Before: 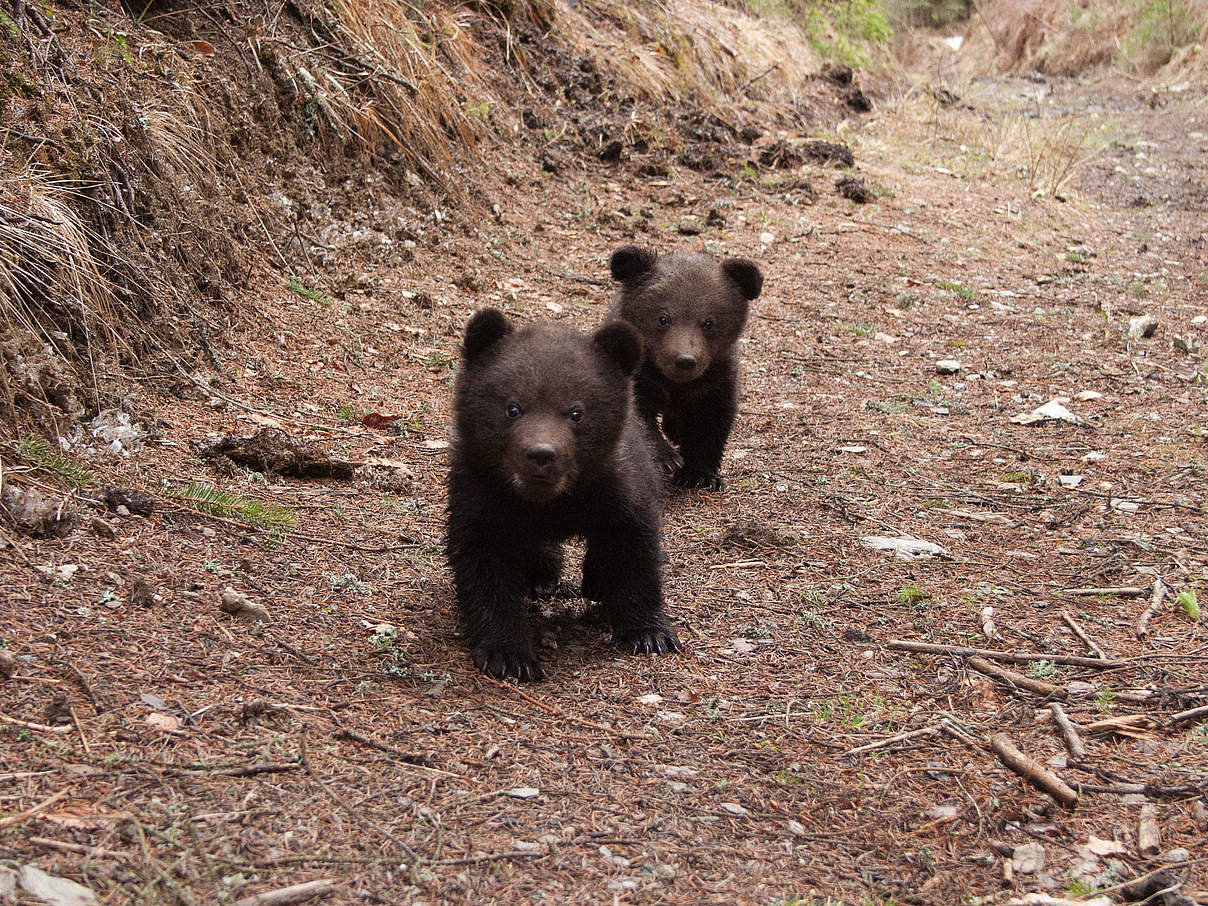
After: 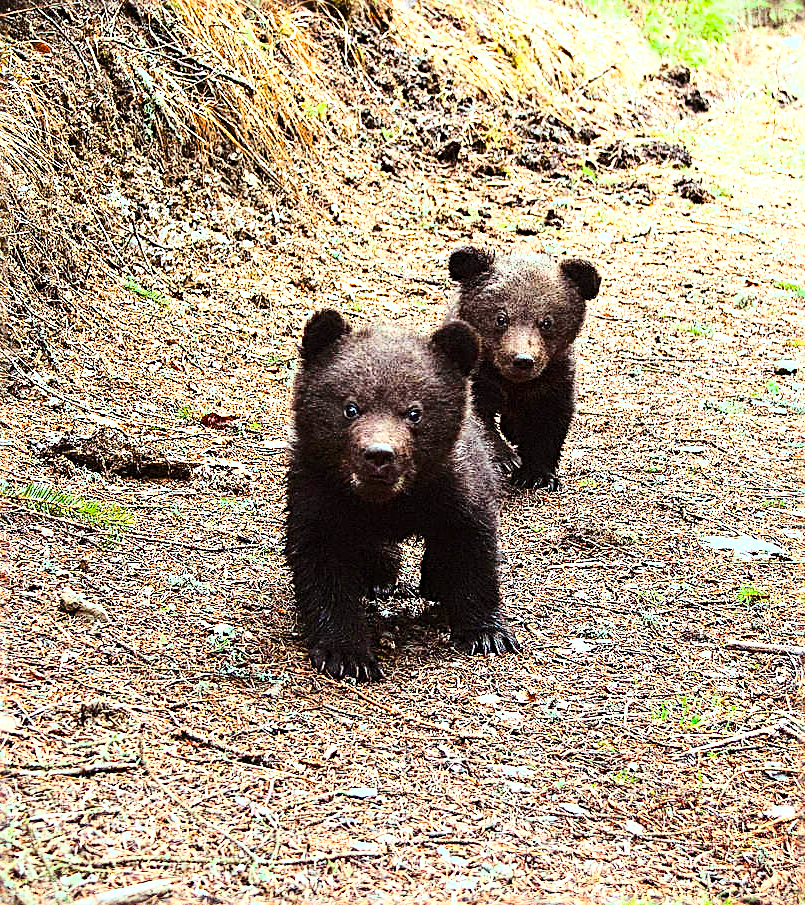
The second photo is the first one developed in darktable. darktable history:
exposure: black level correction 0, exposure 0.699 EV, compensate highlight preservation false
tone equalizer: -8 EV -0.393 EV, -7 EV -0.365 EV, -6 EV -0.359 EV, -5 EV -0.239 EV, -3 EV 0.225 EV, -2 EV 0.351 EV, -1 EV 0.394 EV, +0 EV 0.435 EV, edges refinement/feathering 500, mask exposure compensation -1.57 EV, preserve details no
sharpen: radius 2.825, amount 0.724
base curve: curves: ch0 [(0, 0) (0.028, 0.03) (0.121, 0.232) (0.46, 0.748) (0.859, 0.968) (1, 1)]
color balance rgb: highlights gain › luminance 15.359%, highlights gain › chroma 3.893%, highlights gain › hue 206.51°, perceptual saturation grading › global saturation 30.596%, saturation formula JzAzBz (2021)
crop and rotate: left 13.419%, right 19.901%
